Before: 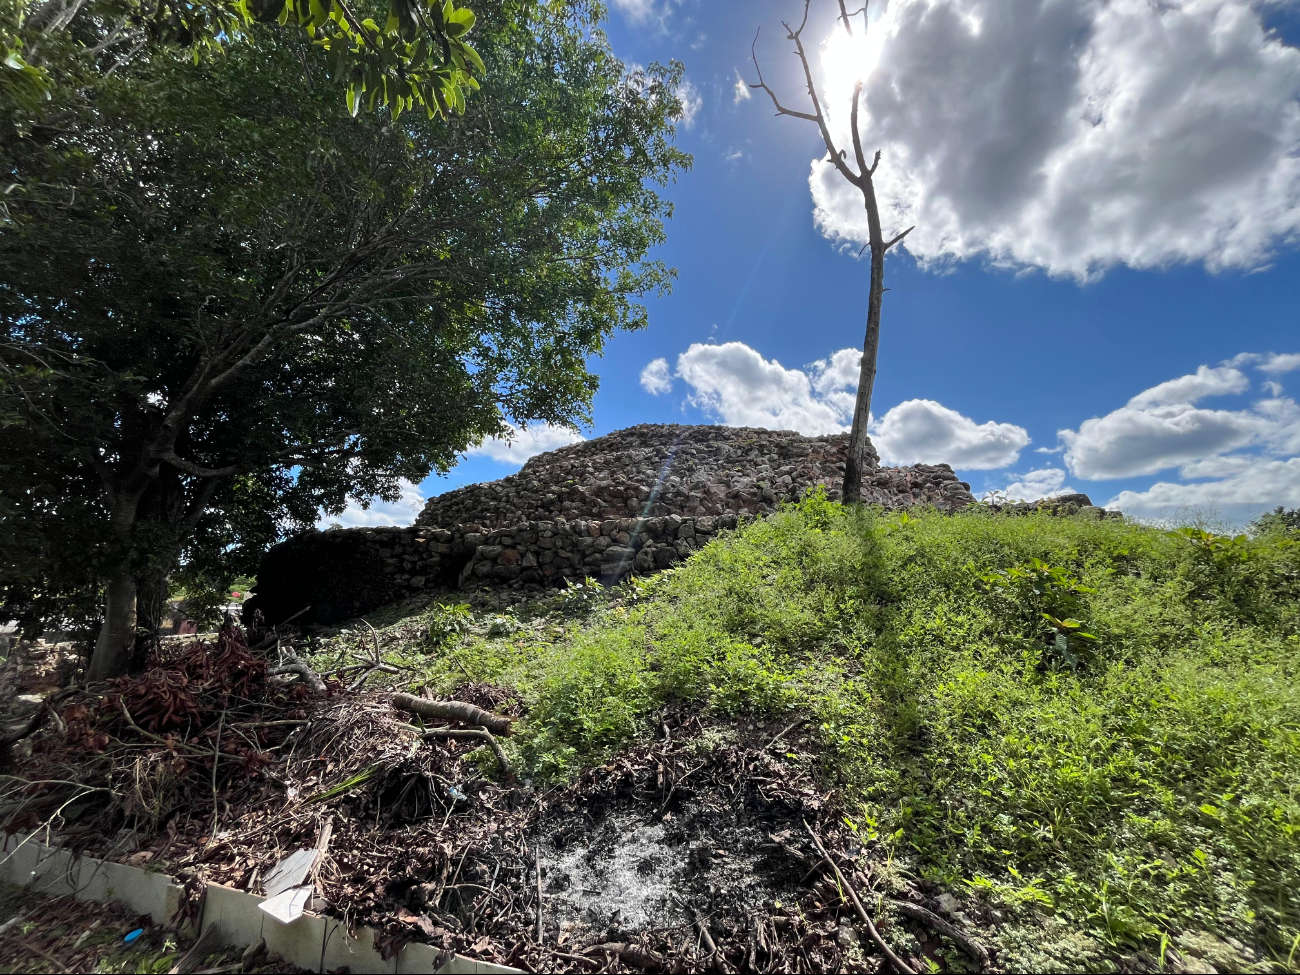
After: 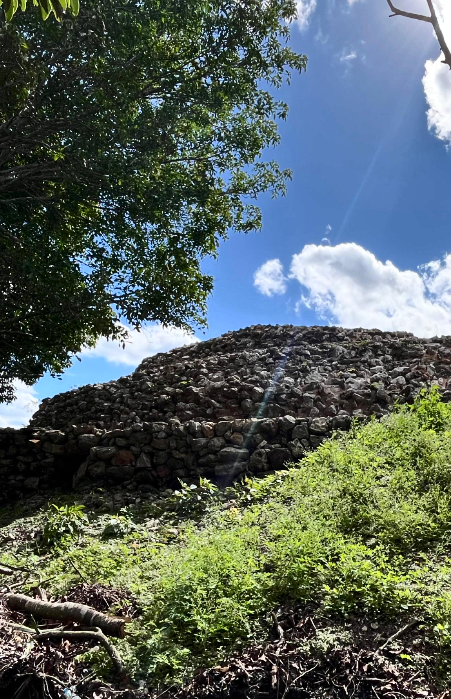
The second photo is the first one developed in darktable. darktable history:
crop and rotate: left 29.744%, top 10.277%, right 35.492%, bottom 17.934%
contrast brightness saturation: contrast 0.282
